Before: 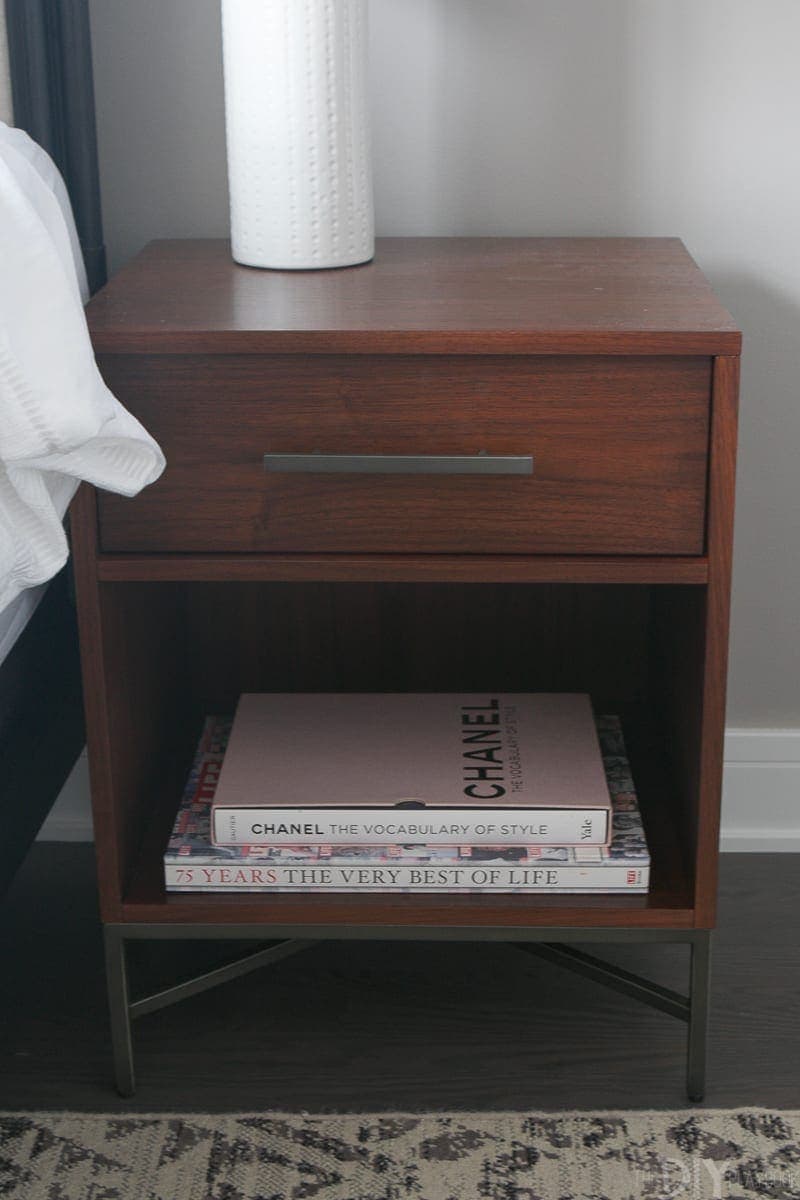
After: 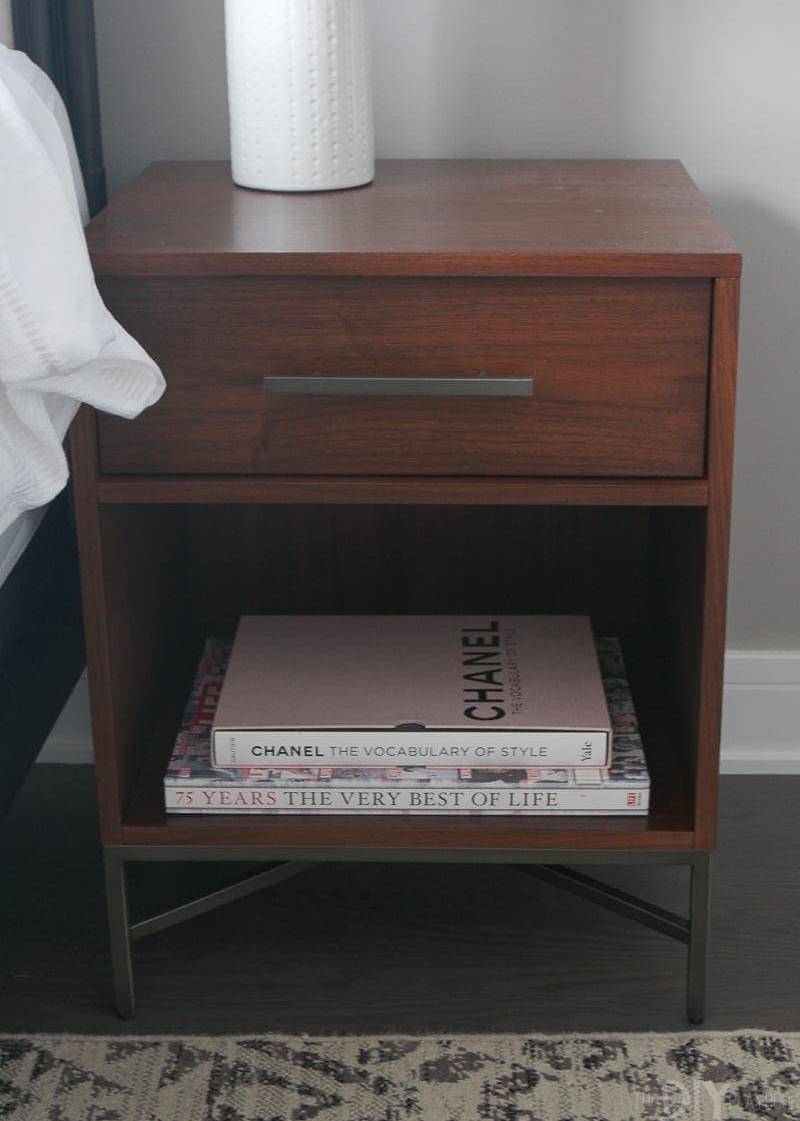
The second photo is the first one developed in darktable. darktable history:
crop and rotate: top 6.545%
shadows and highlights: shadows 8.7, white point adjustment 0.905, highlights -38.93
